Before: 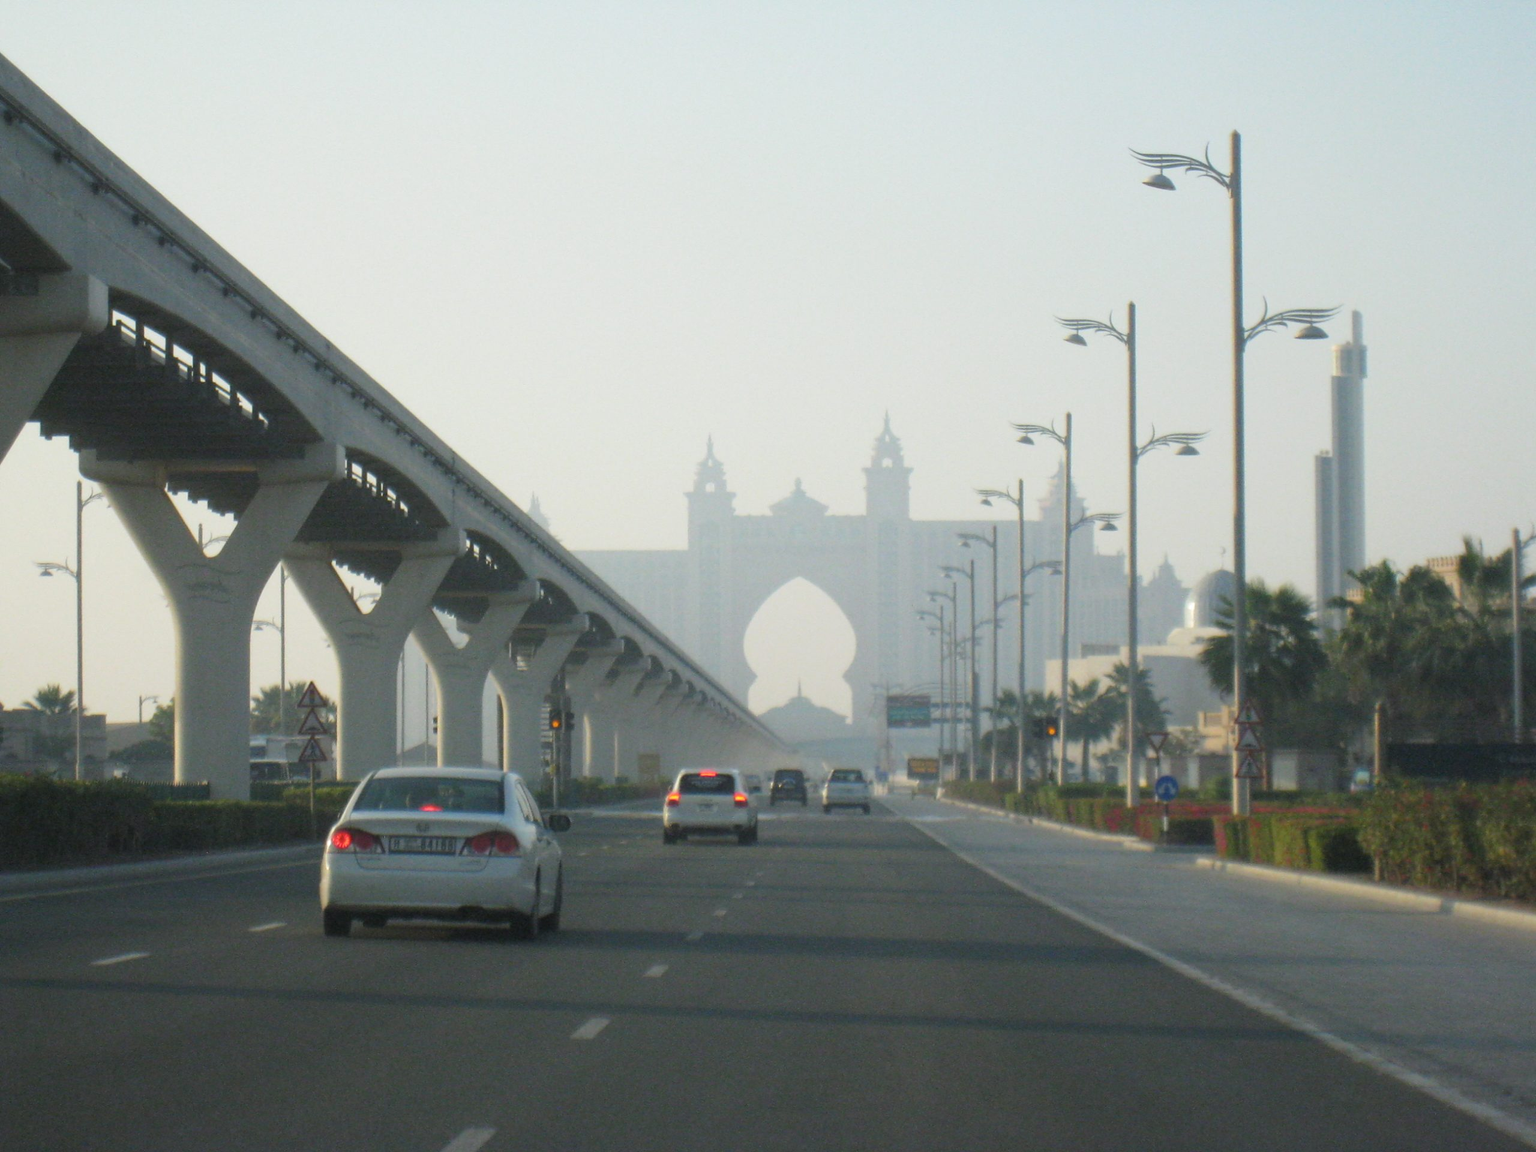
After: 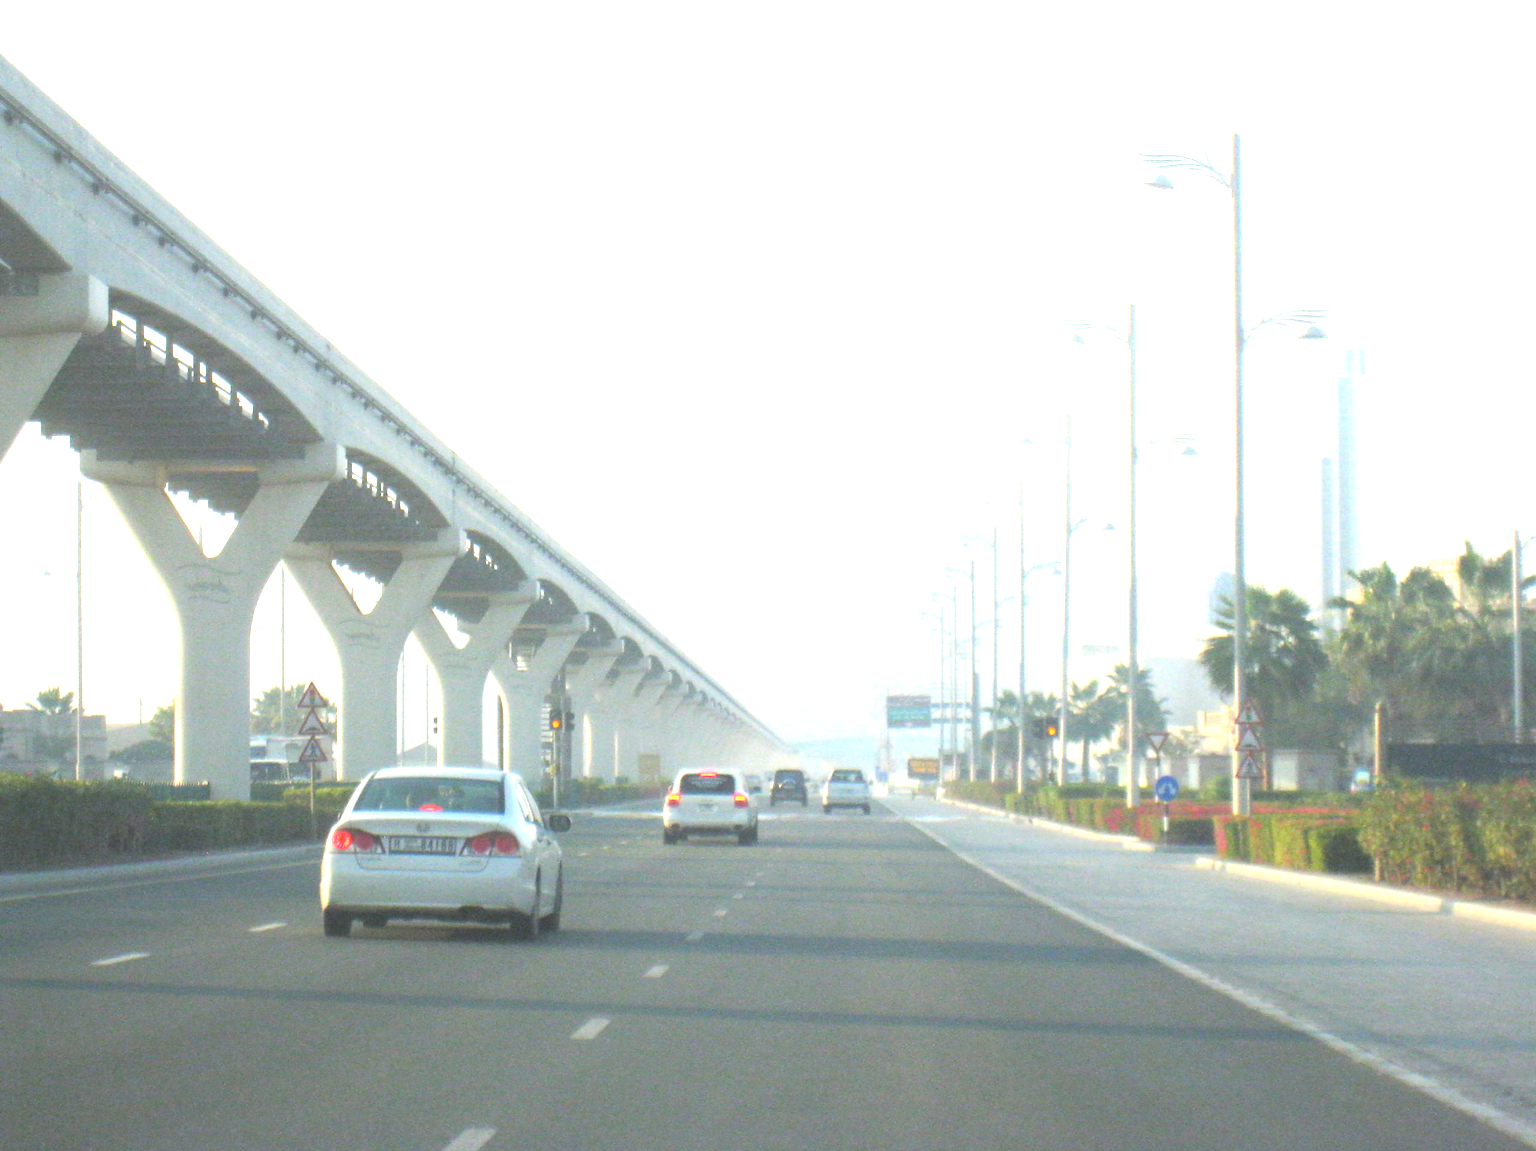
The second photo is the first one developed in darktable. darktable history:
crop: bottom 0.051%
local contrast: highlights 70%, shadows 66%, detail 80%, midtone range 0.324
exposure: black level correction 0, exposure 1.878 EV, compensate exposure bias true, compensate highlight preservation false
